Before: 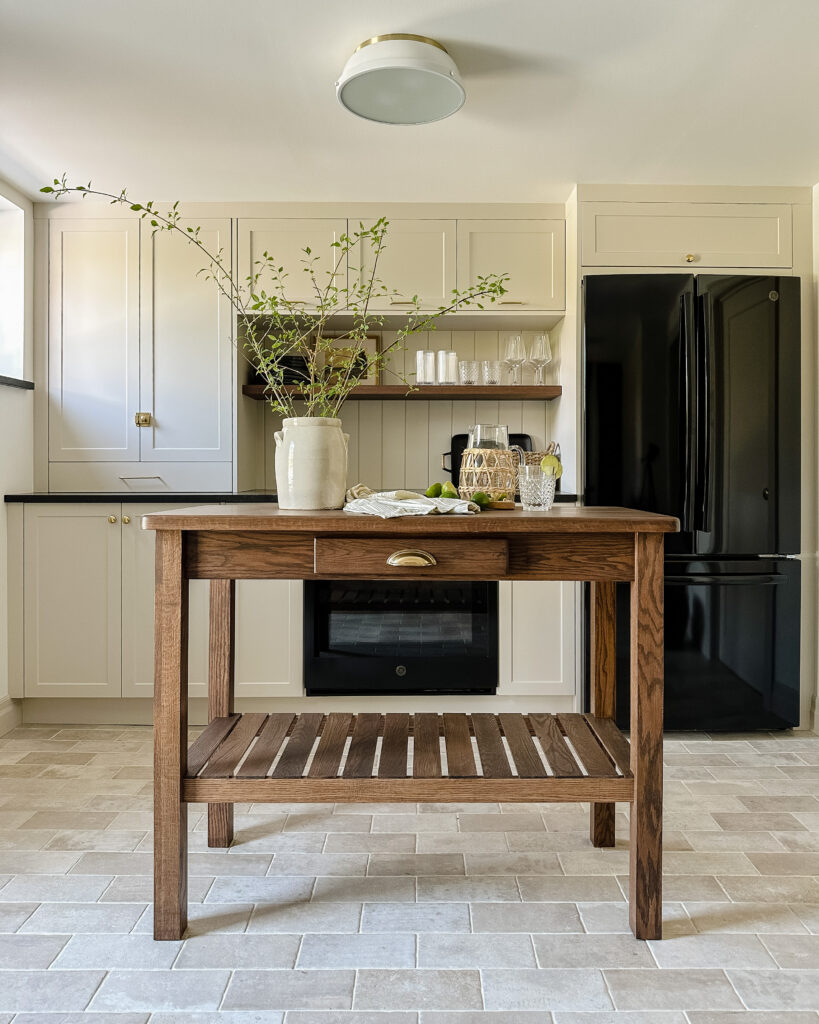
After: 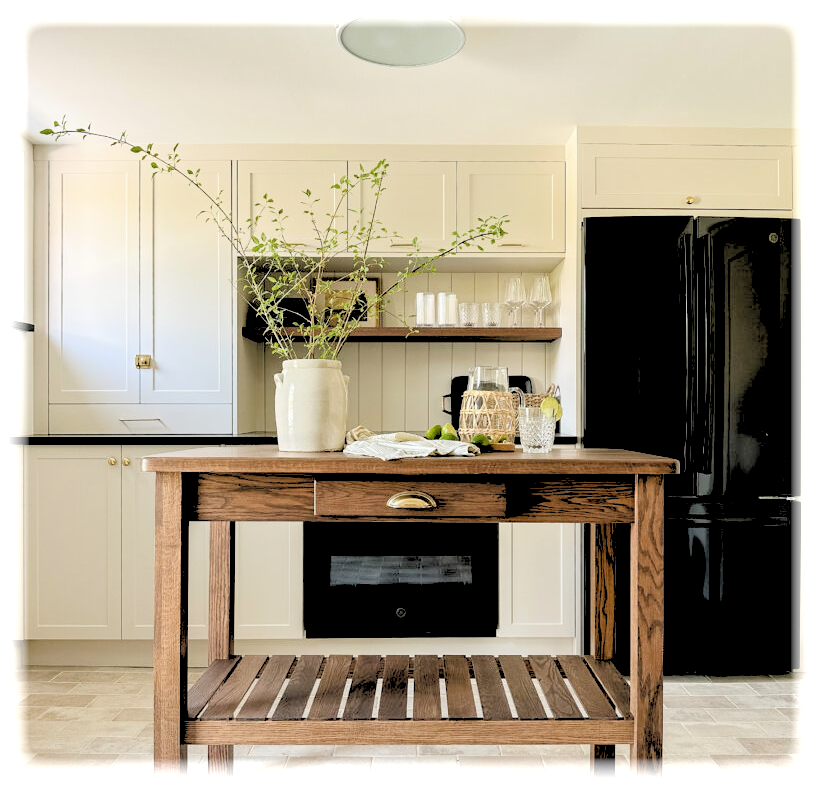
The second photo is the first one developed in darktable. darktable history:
vignetting: fall-off start 93%, fall-off radius 5%, brightness 1, saturation -0.49, automatic ratio true, width/height ratio 1.332, shape 0.04, unbound false
crop: top 5.667%, bottom 17.637%
shadows and highlights: shadows 0, highlights 40
rgb levels: levels [[0.027, 0.429, 0.996], [0, 0.5, 1], [0, 0.5, 1]]
